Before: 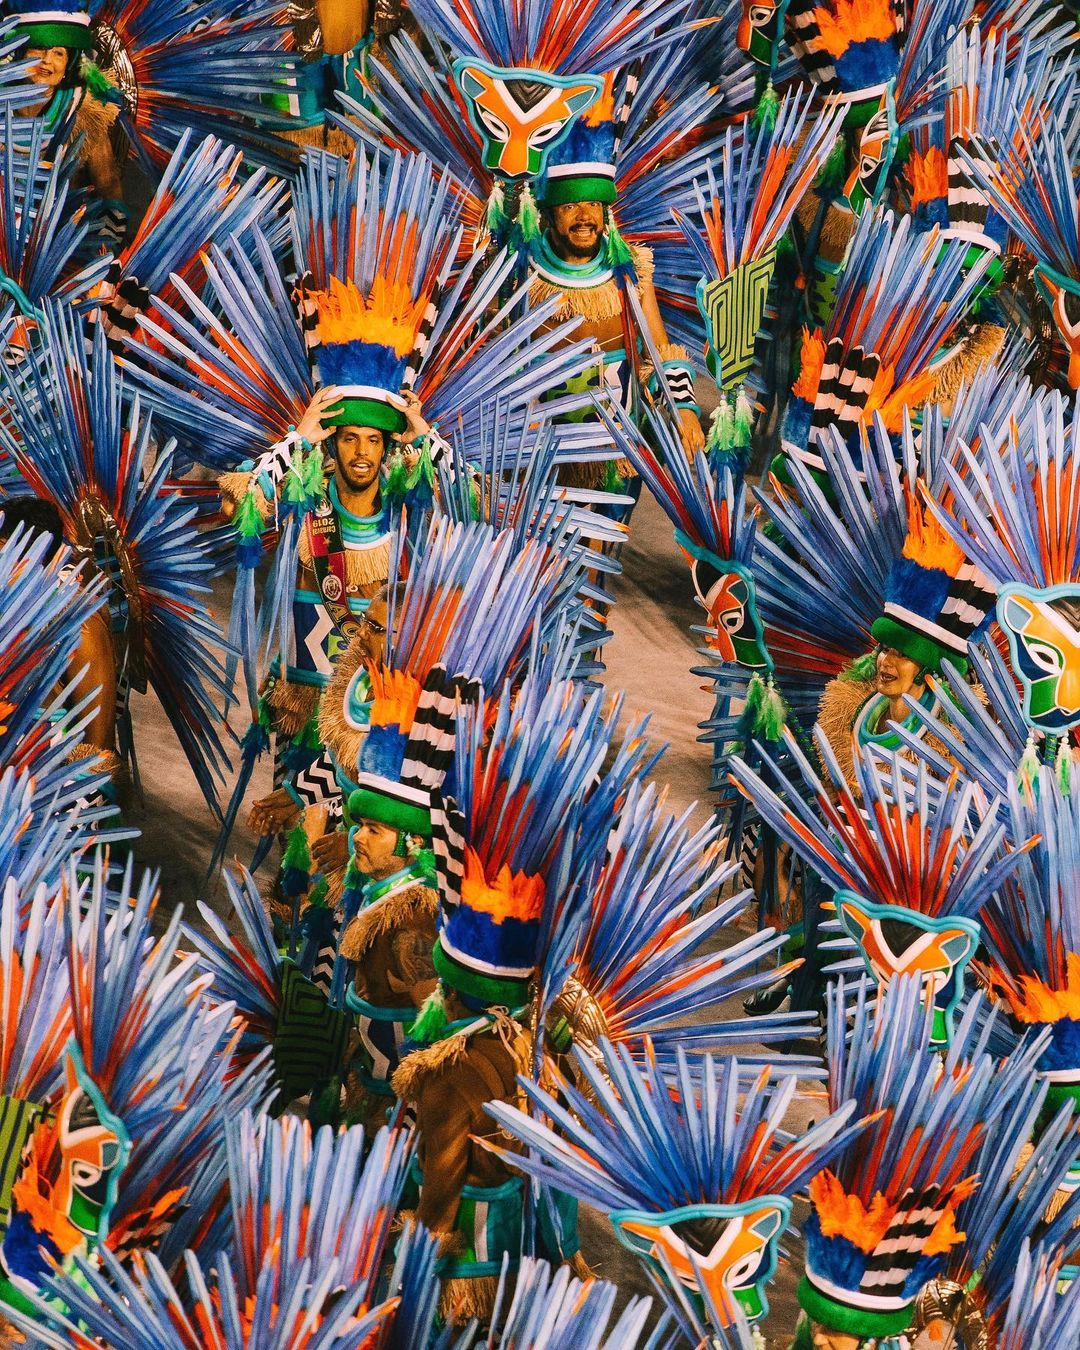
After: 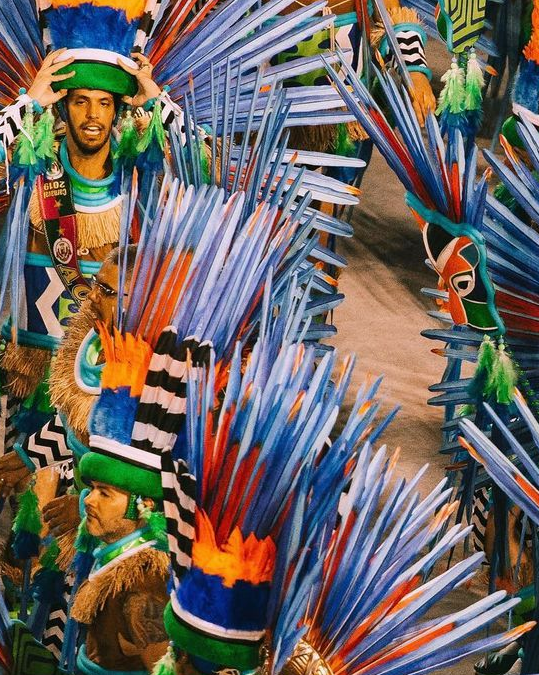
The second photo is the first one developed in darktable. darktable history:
crop: left 25%, top 25%, right 25%, bottom 25%
white balance: red 0.988, blue 1.017
